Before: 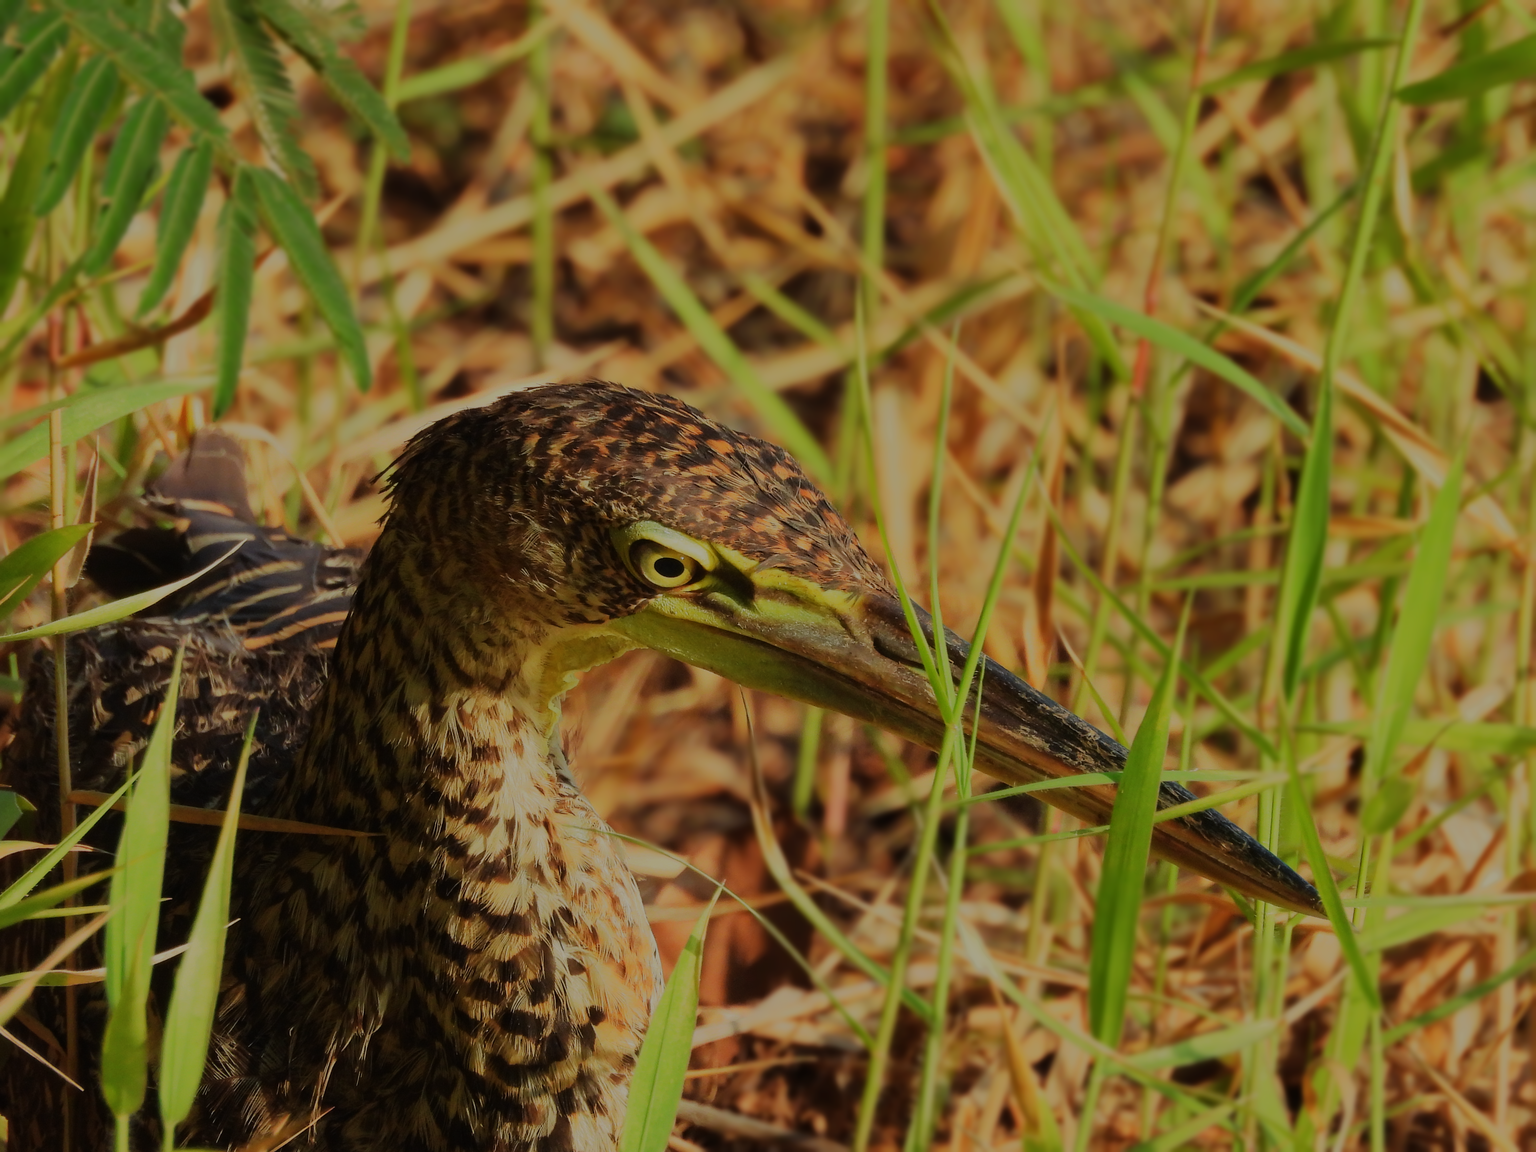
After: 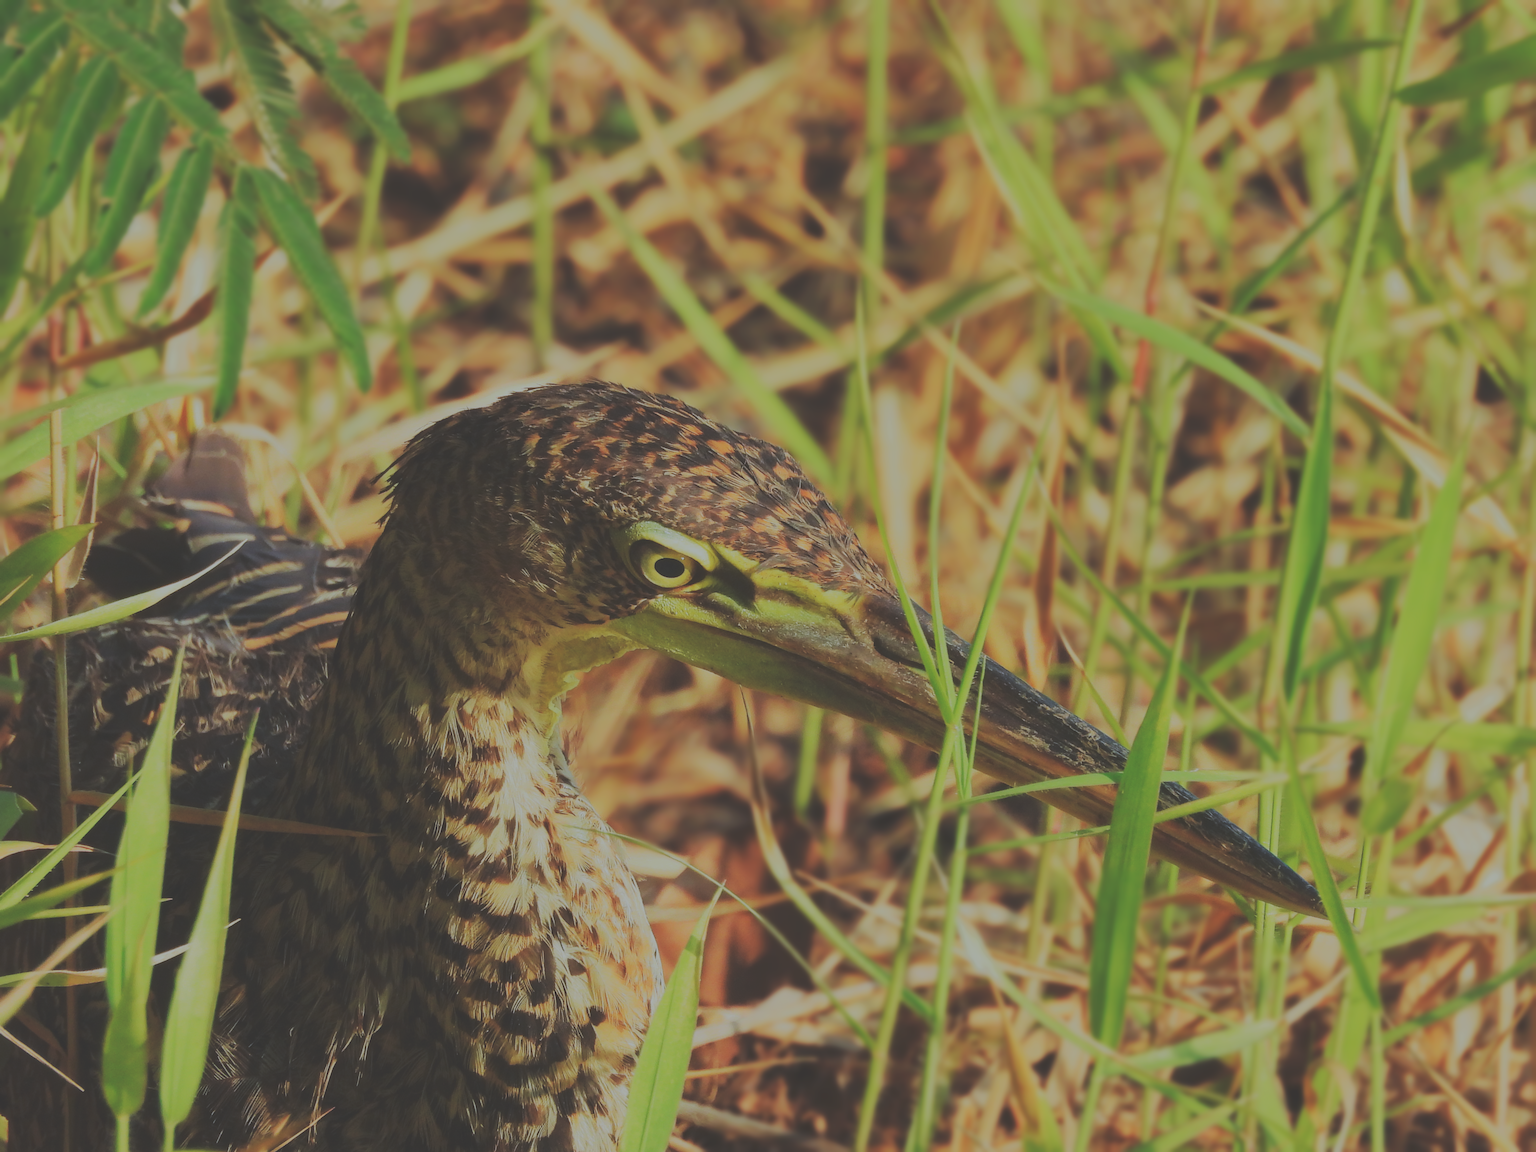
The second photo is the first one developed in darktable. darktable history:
white balance: red 0.924, blue 1.095
tone curve: curves: ch0 [(0, 0) (0.003, 0.217) (0.011, 0.217) (0.025, 0.229) (0.044, 0.243) (0.069, 0.253) (0.1, 0.265) (0.136, 0.281) (0.177, 0.305) (0.224, 0.331) (0.277, 0.369) (0.335, 0.415) (0.399, 0.472) (0.468, 0.543) (0.543, 0.609) (0.623, 0.676) (0.709, 0.734) (0.801, 0.798) (0.898, 0.849) (1, 1)], preserve colors none
